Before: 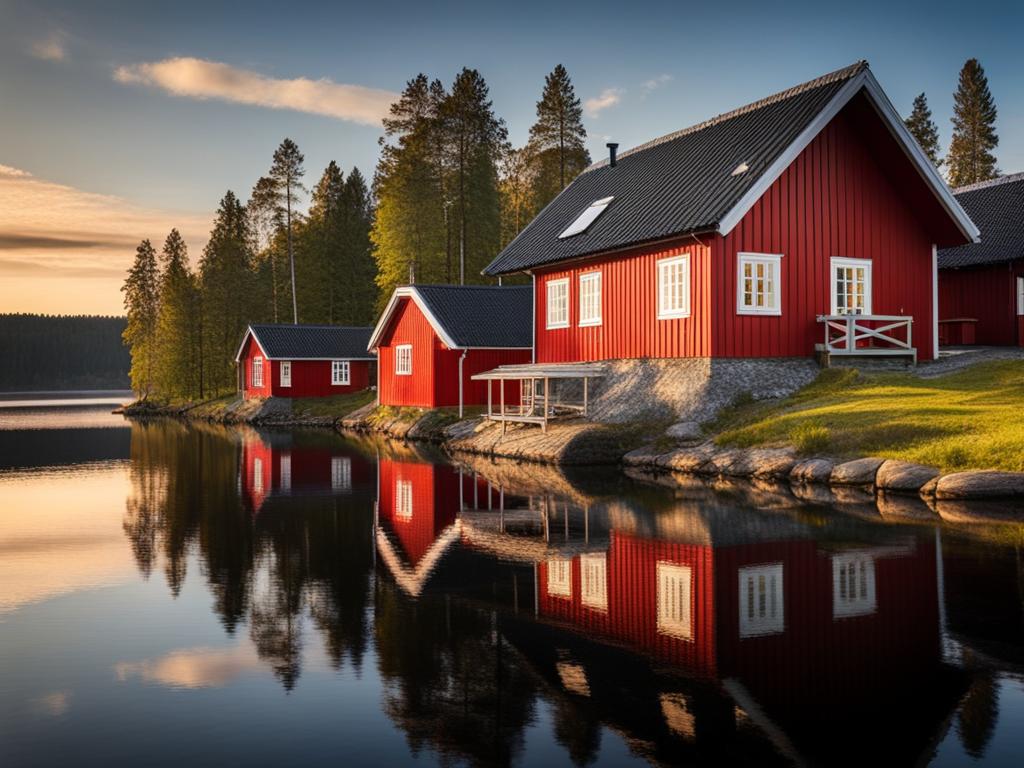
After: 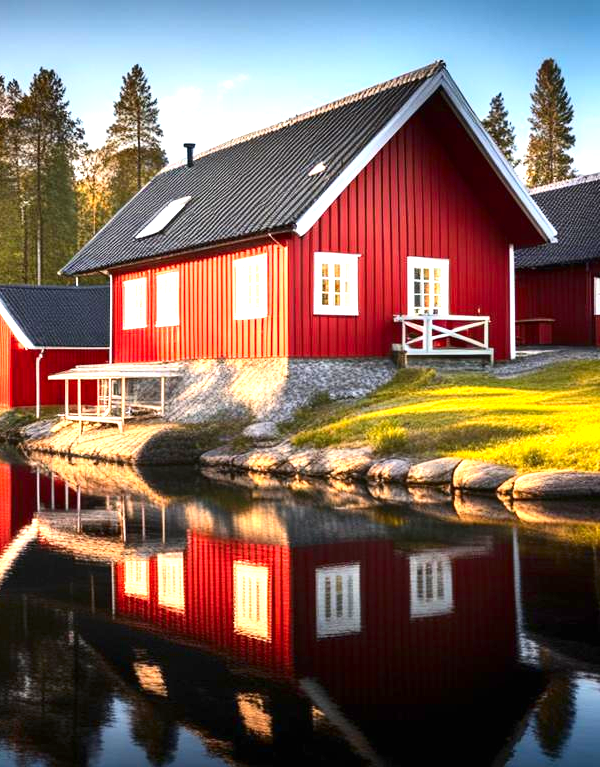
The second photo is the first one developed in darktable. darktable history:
tone equalizer: on, module defaults
contrast brightness saturation: contrast 0.15, brightness -0.01, saturation 0.1
exposure: black level correction 0, exposure 1.6 EV, compensate exposure bias true, compensate highlight preservation false
crop: left 41.402%
